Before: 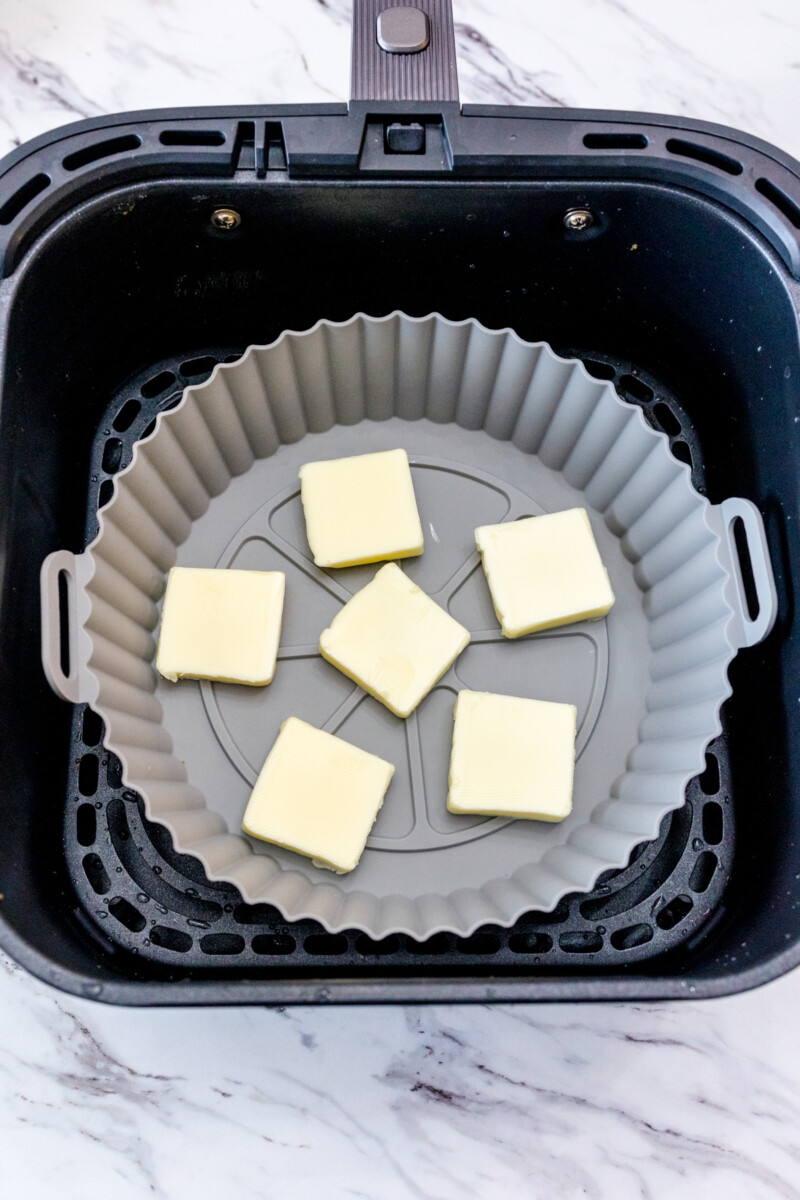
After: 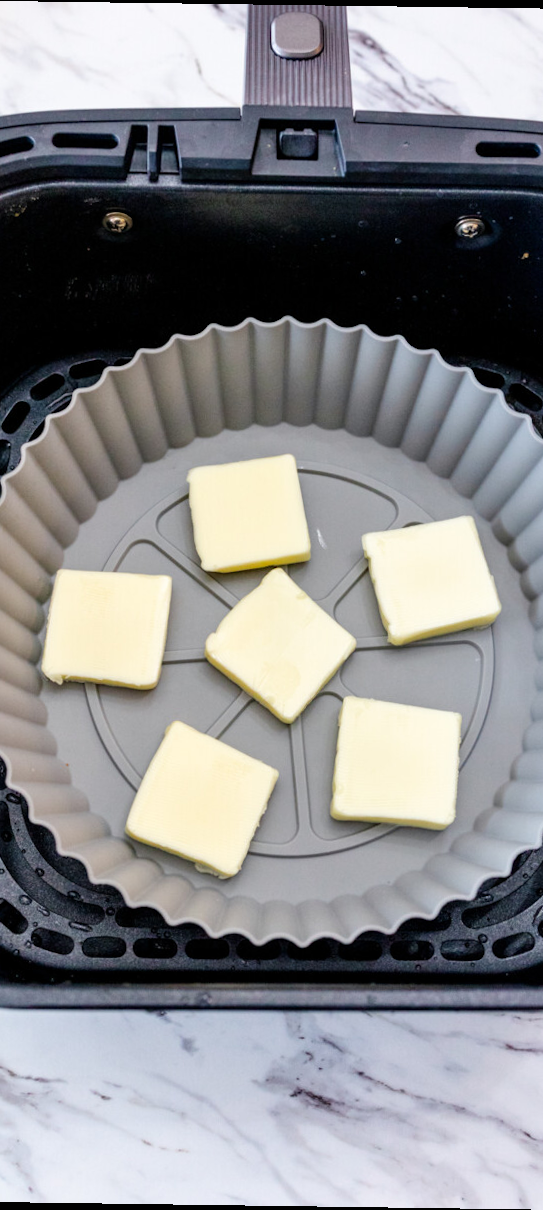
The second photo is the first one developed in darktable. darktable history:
crop and rotate: left 15.055%, right 18.278%
rotate and perspective: rotation 0.8°, automatic cropping off
